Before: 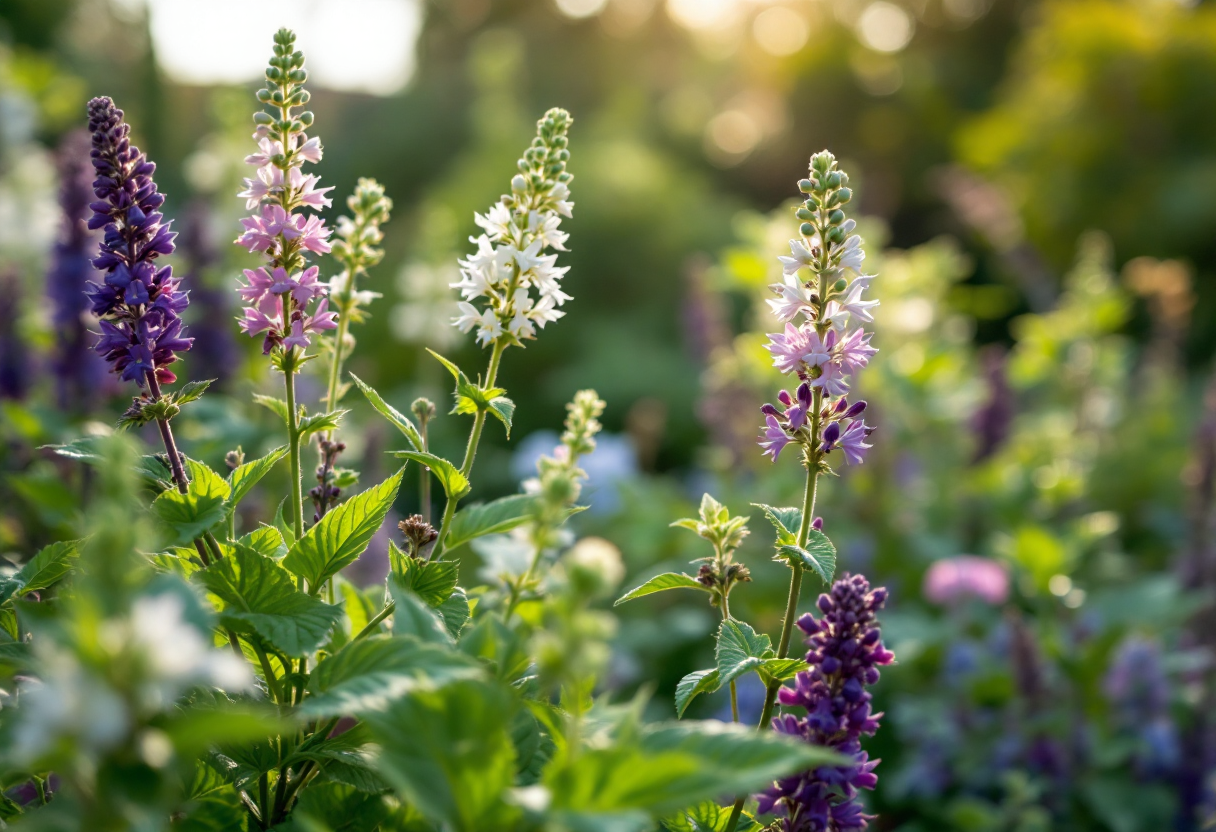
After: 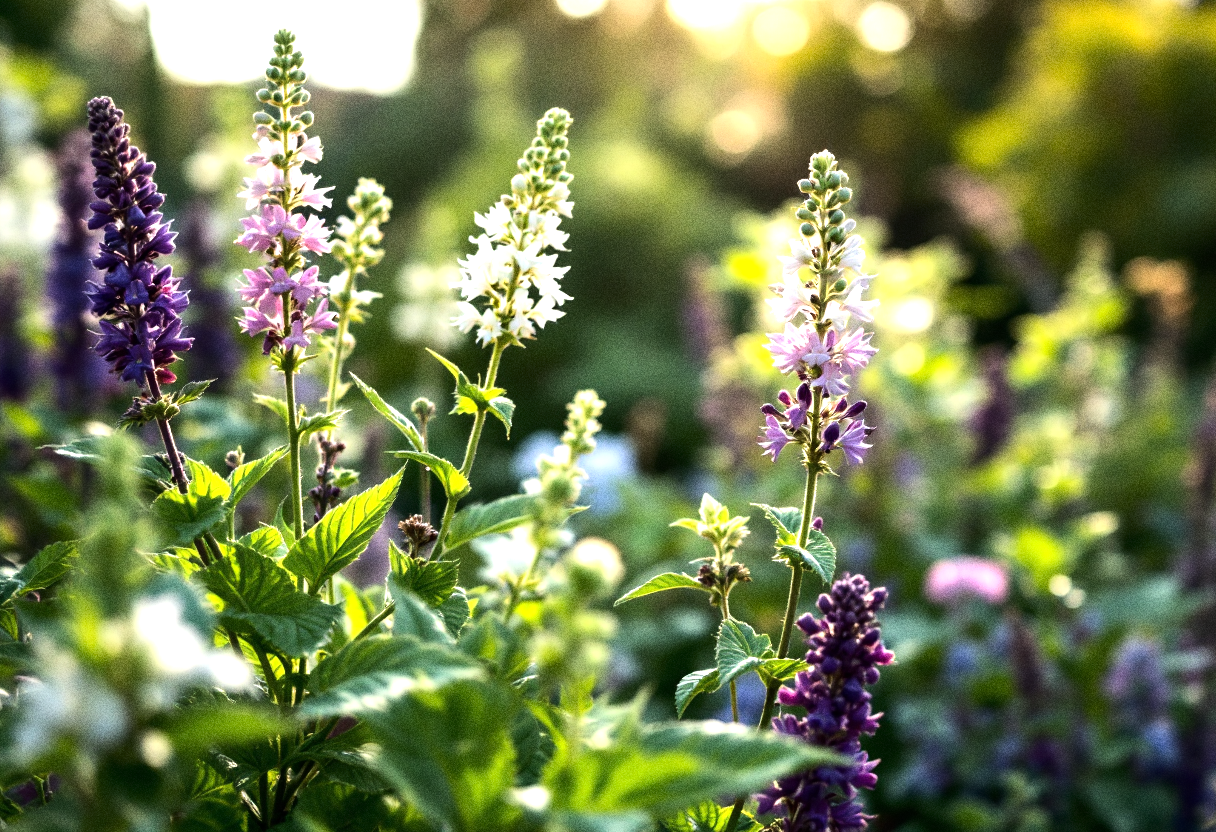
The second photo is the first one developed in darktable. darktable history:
tone equalizer: -8 EV -1.08 EV, -7 EV -1.01 EV, -6 EV -0.867 EV, -5 EV -0.578 EV, -3 EV 0.578 EV, -2 EV 0.867 EV, -1 EV 1.01 EV, +0 EV 1.08 EV, edges refinement/feathering 500, mask exposure compensation -1.57 EV, preserve details no
grain: coarseness 0.09 ISO, strength 40%
